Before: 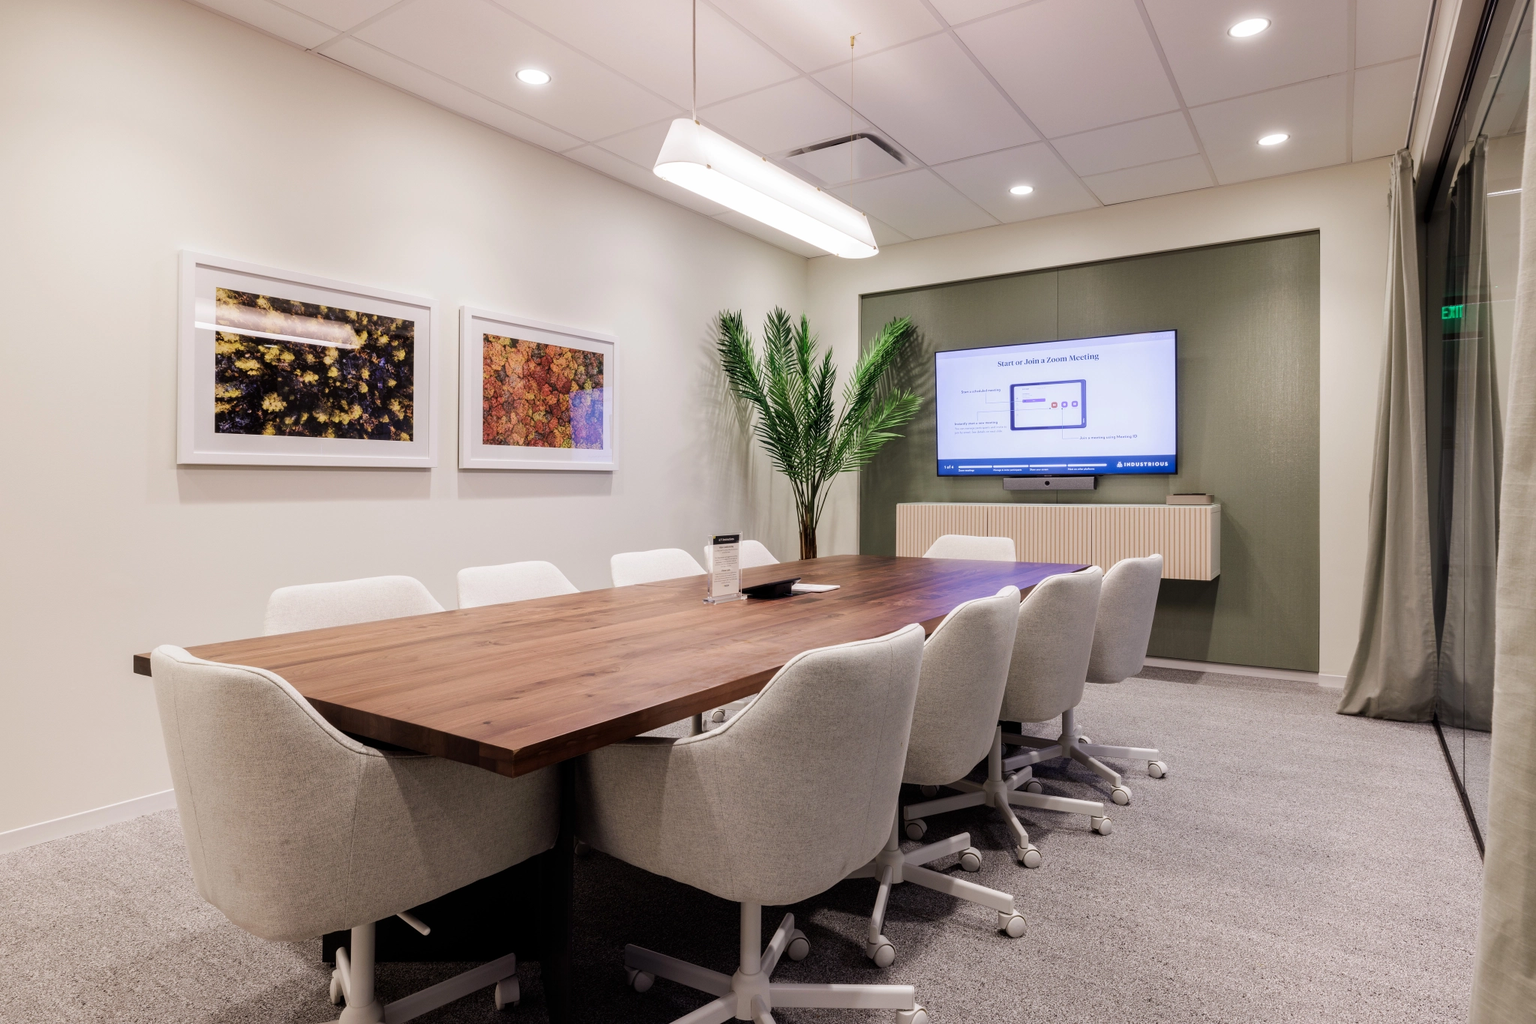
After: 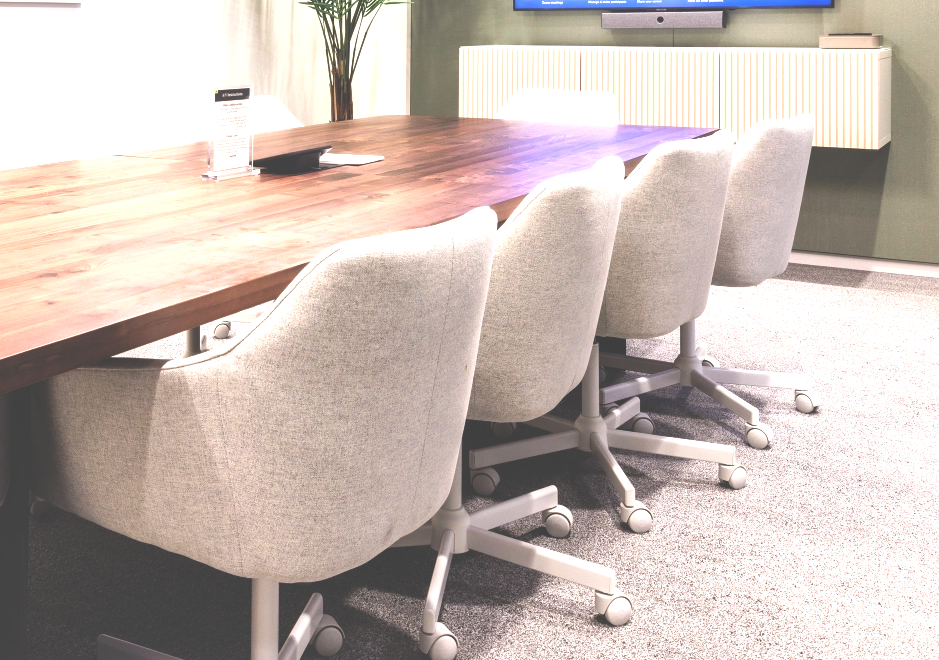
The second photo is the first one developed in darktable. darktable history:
exposure: black level correction -0.023, exposure 1.397 EV, compensate highlight preservation false
crop: left 35.976%, top 45.819%, right 18.162%, bottom 5.807%
local contrast: mode bilateral grid, contrast 20, coarseness 50, detail 132%, midtone range 0.2
